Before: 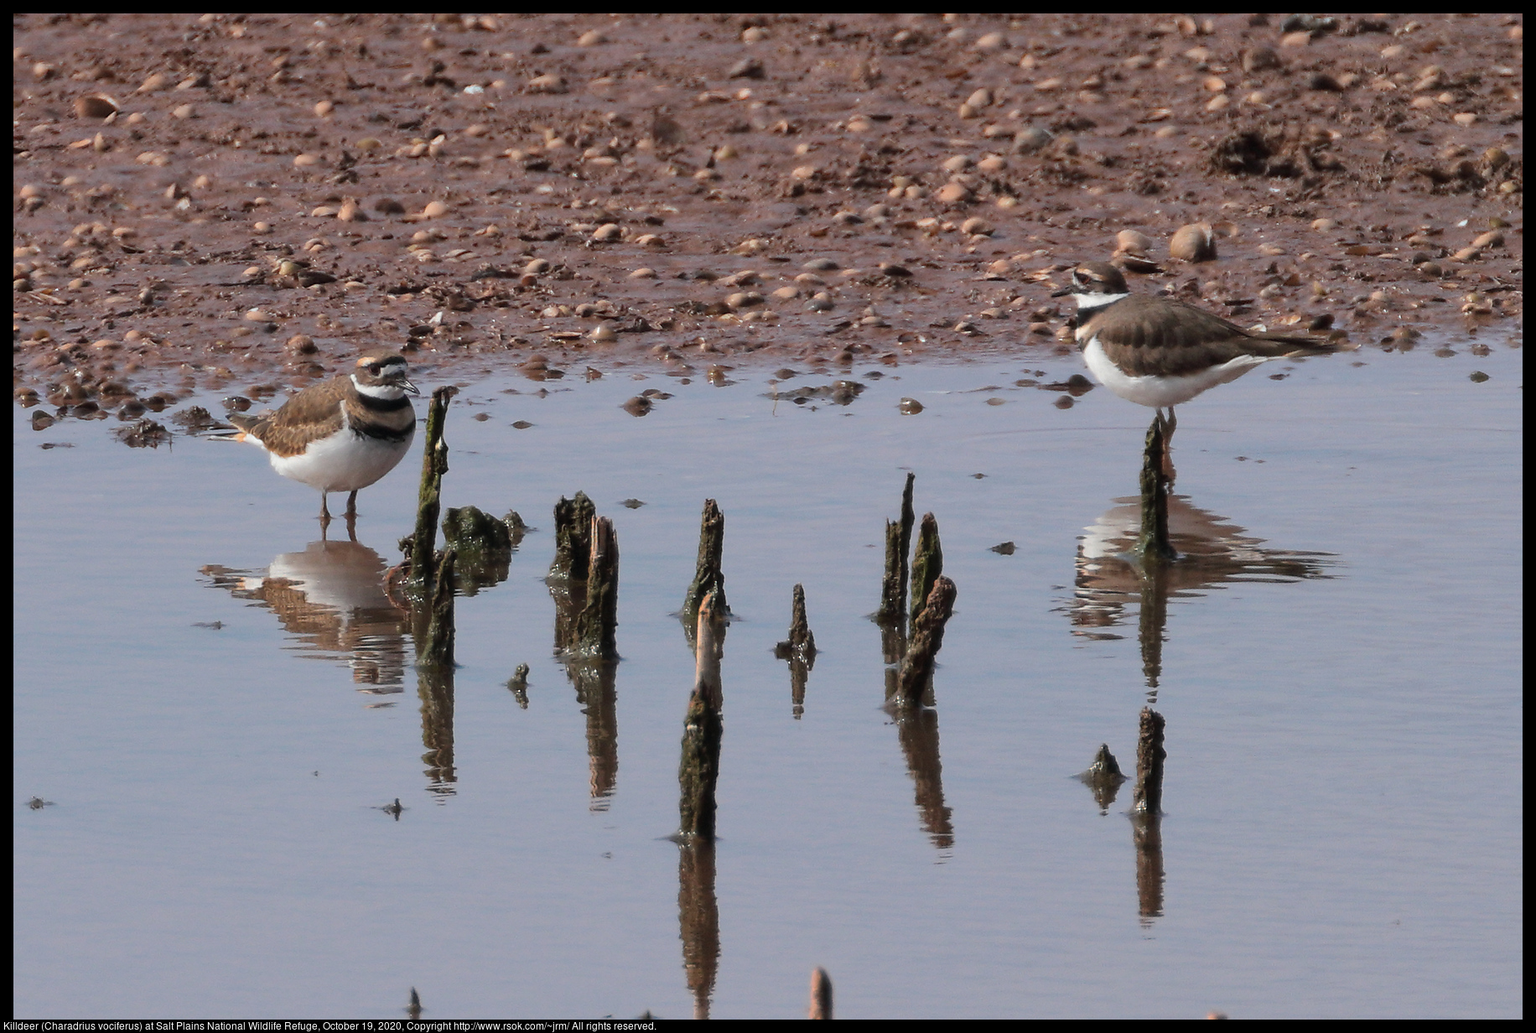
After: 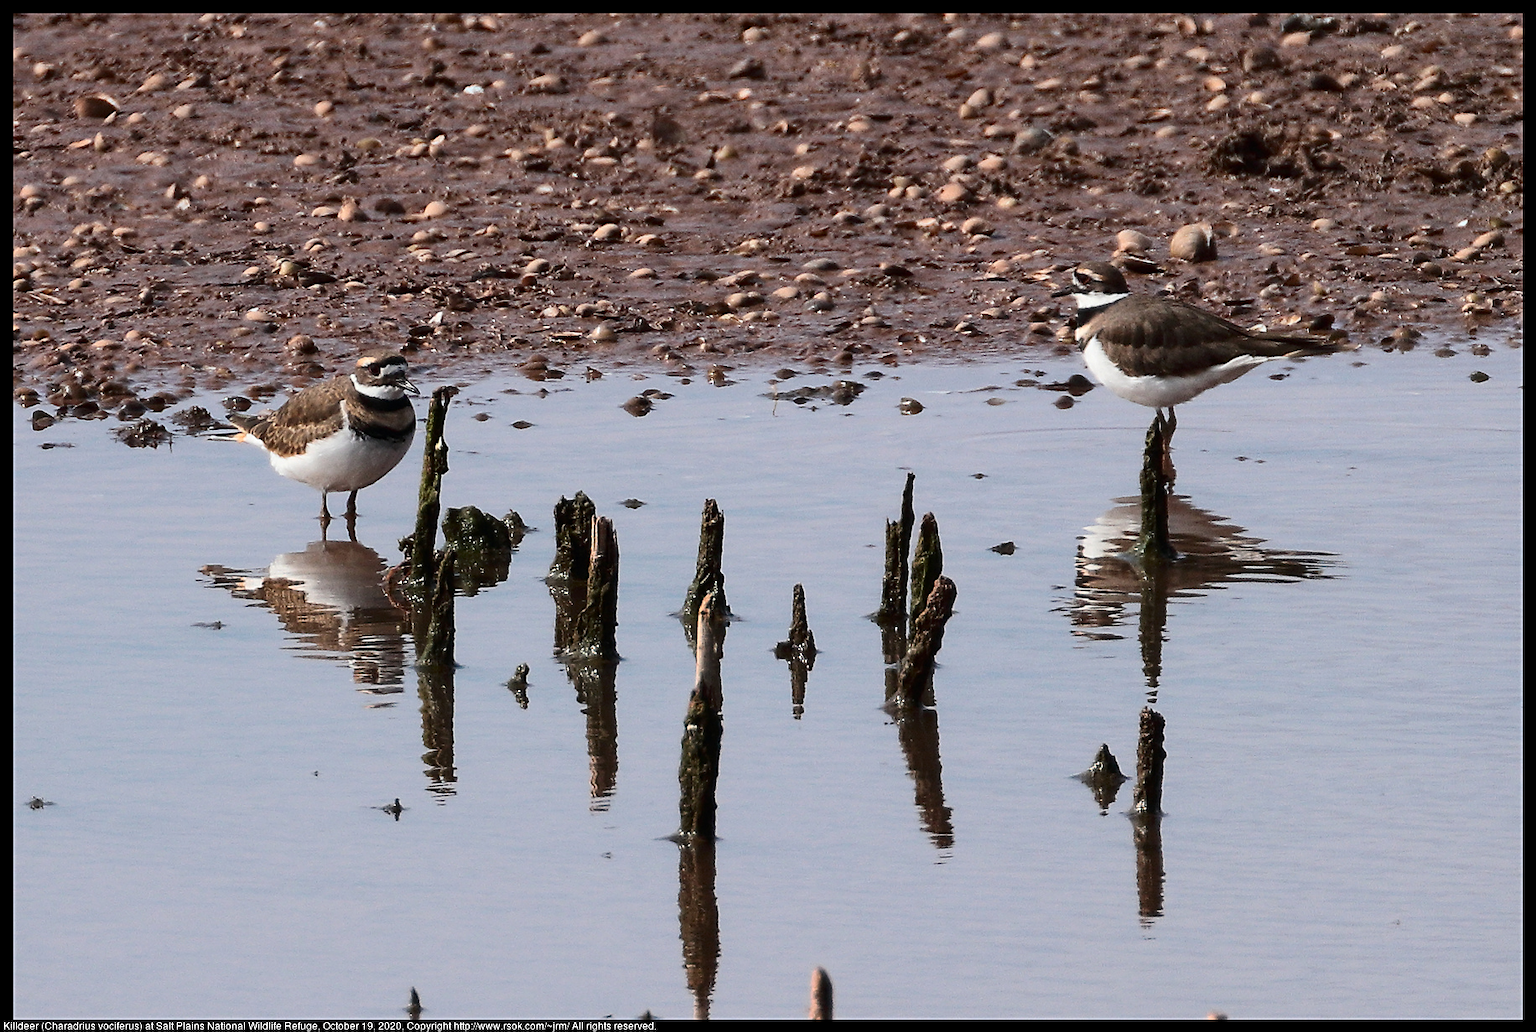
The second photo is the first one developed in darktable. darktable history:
sharpen: on, module defaults
base curve: exposure shift 0, preserve colors none
tone equalizer: on, module defaults
contrast brightness saturation: contrast 0.28
